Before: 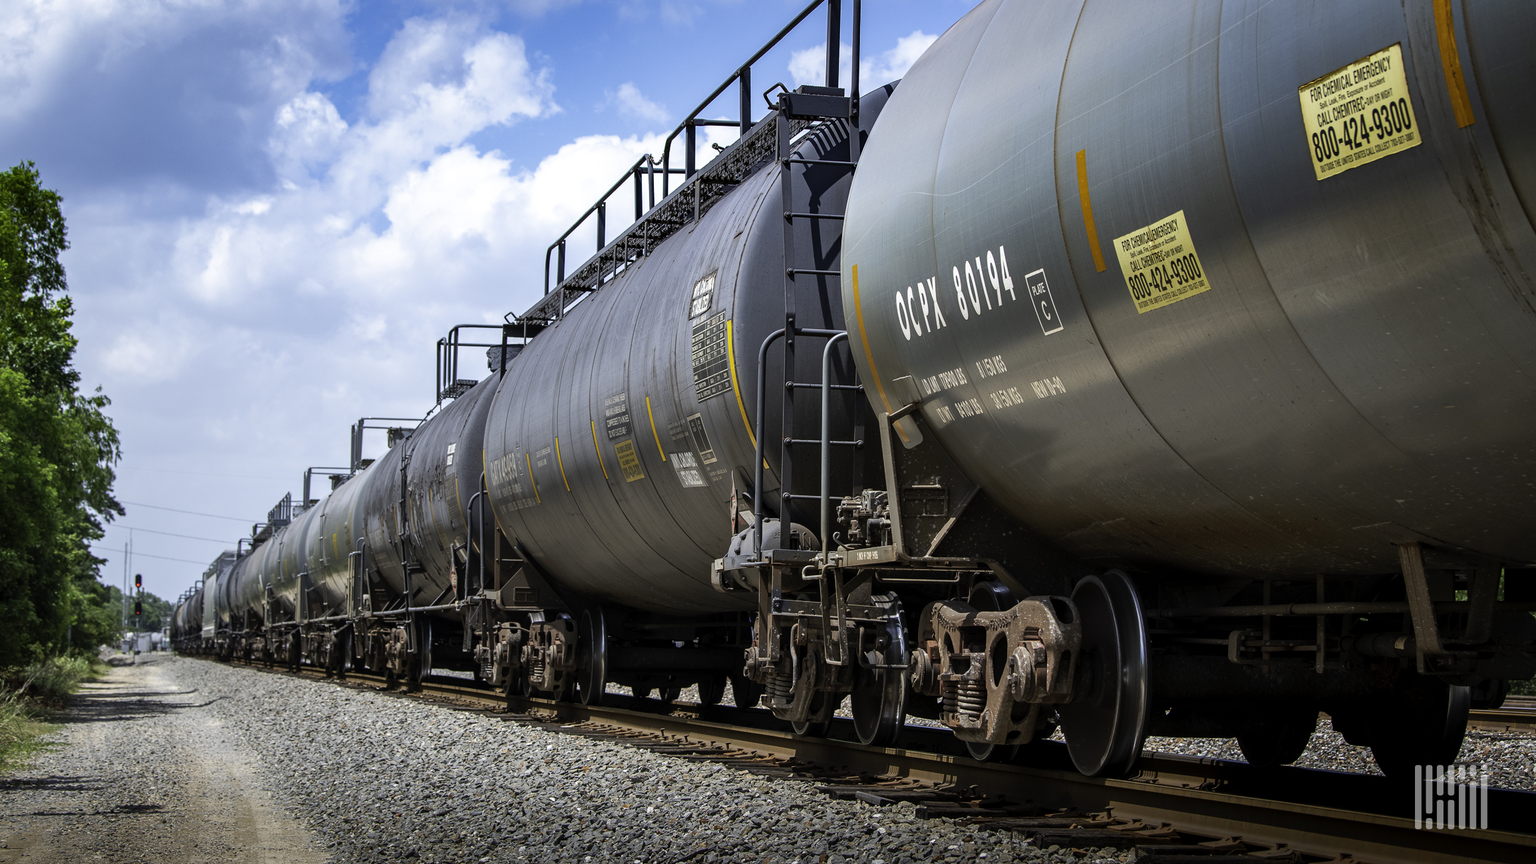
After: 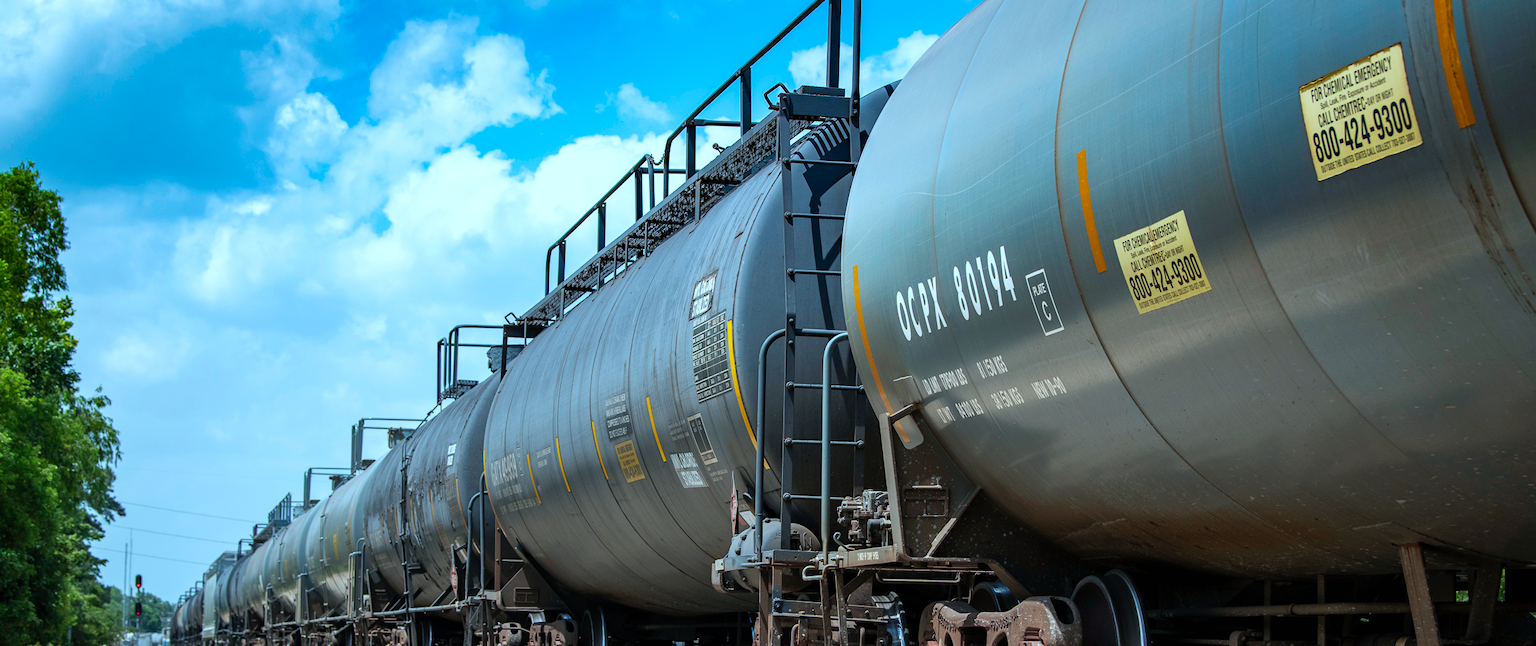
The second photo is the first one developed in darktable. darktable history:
exposure: black level correction 0, compensate exposure bias true, compensate highlight preservation false
crop: bottom 24.967%
white balance: red 0.924, blue 1.095
